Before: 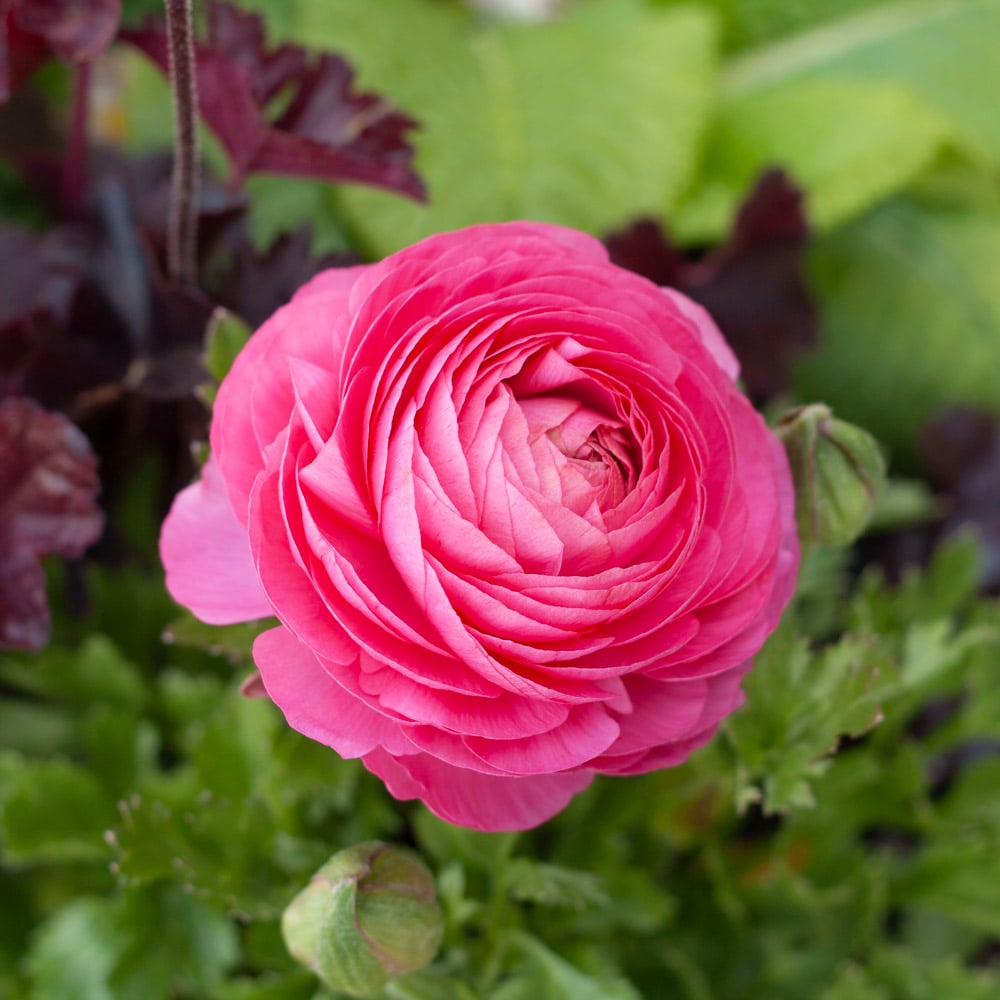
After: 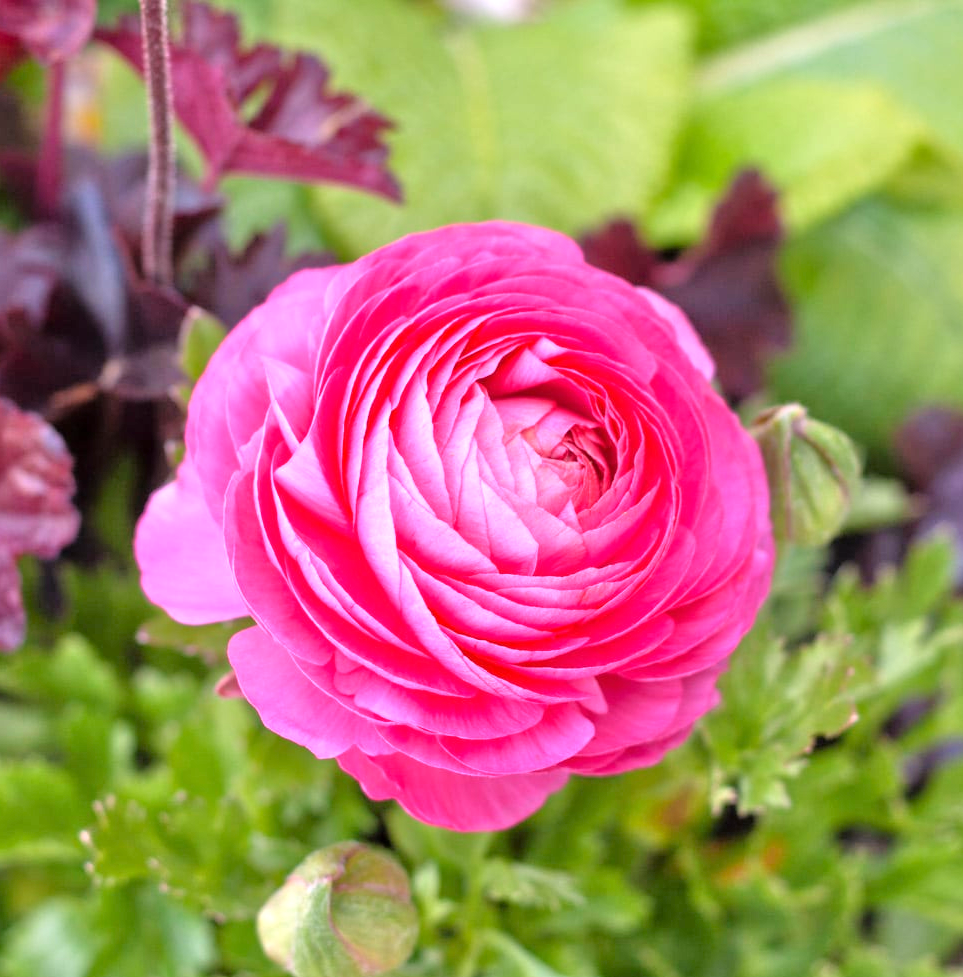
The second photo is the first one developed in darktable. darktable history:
crop and rotate: left 2.536%, right 1.107%, bottom 2.246%
white balance: red 1.066, blue 1.119
exposure: exposure 0.6 EV, compensate highlight preservation false
tone equalizer: -7 EV 0.15 EV, -6 EV 0.6 EV, -5 EV 1.15 EV, -4 EV 1.33 EV, -3 EV 1.15 EV, -2 EV 0.6 EV, -1 EV 0.15 EV, mask exposure compensation -0.5 EV
